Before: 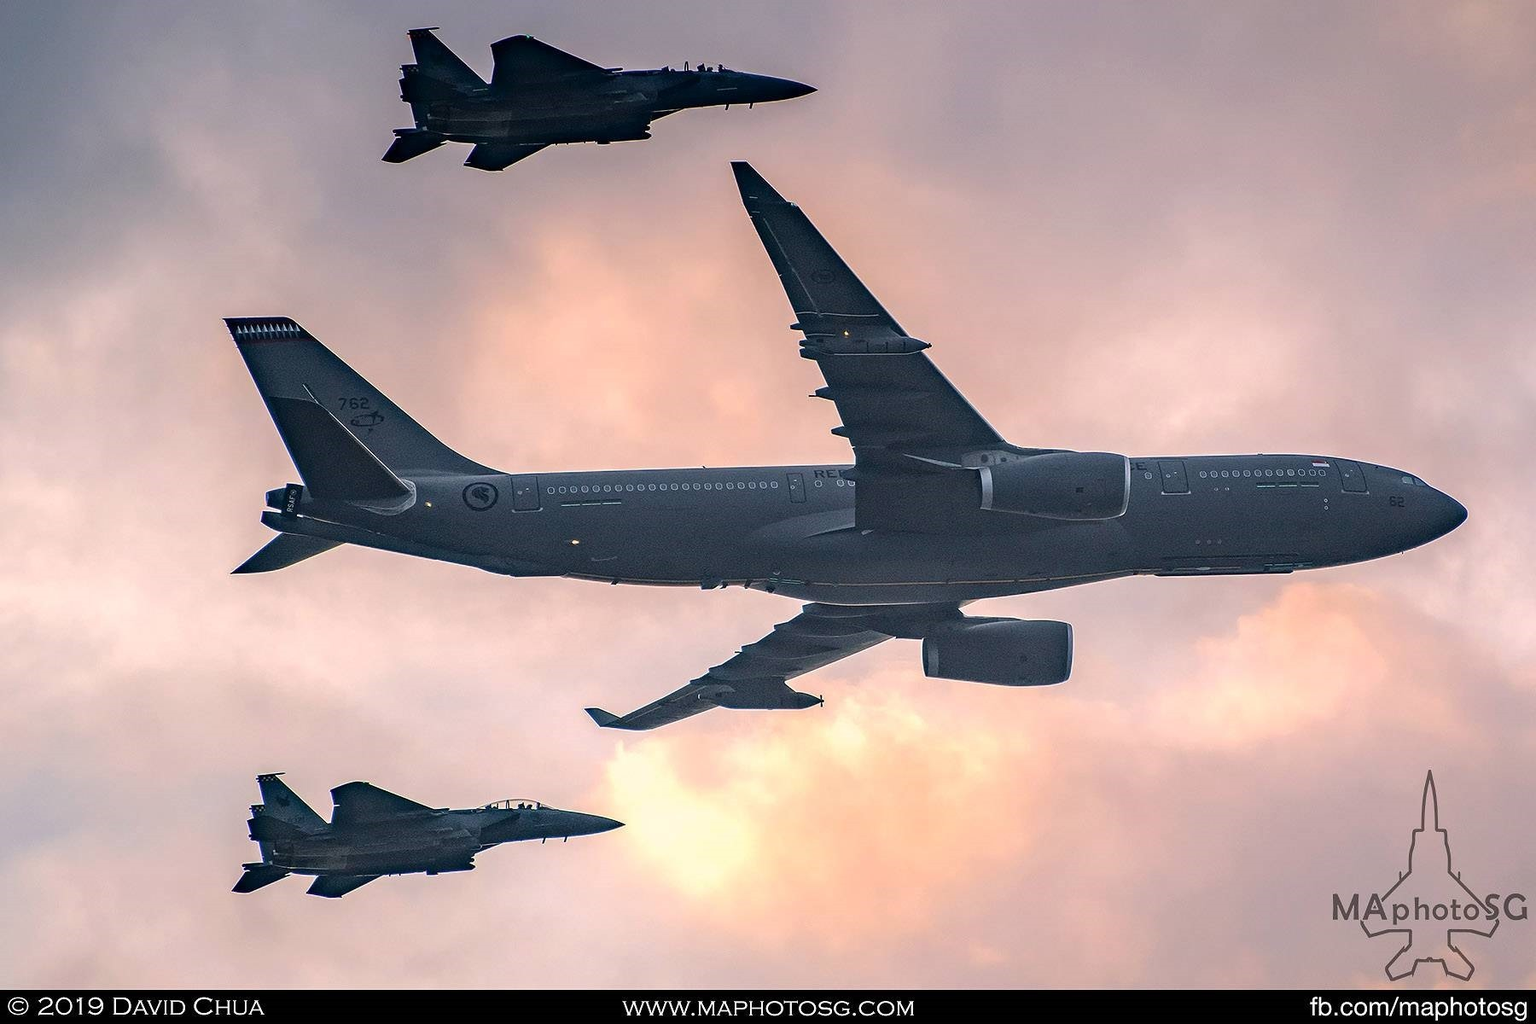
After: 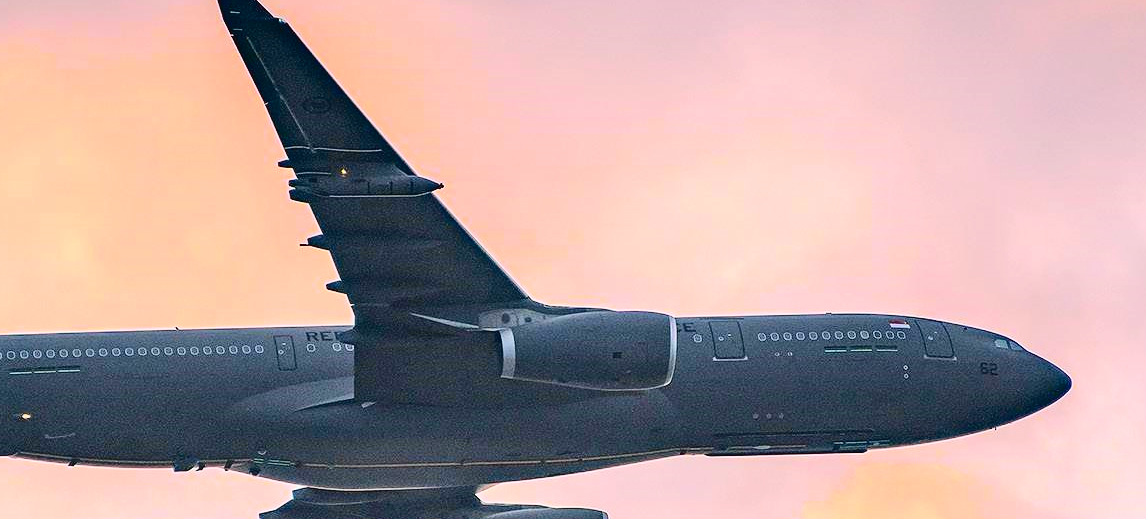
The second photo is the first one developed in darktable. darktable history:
tone curve: curves: ch0 [(0, 0.014) (0.12, 0.096) (0.386, 0.49) (0.54, 0.684) (0.751, 0.855) (0.89, 0.943) (0.998, 0.989)]; ch1 [(0, 0) (0.133, 0.099) (0.437, 0.41) (0.5, 0.5) (0.517, 0.536) (0.548, 0.575) (0.582, 0.631) (0.627, 0.688) (0.836, 0.868) (1, 1)]; ch2 [(0, 0) (0.374, 0.341) (0.456, 0.443) (0.478, 0.49) (0.501, 0.5) (0.528, 0.538) (0.55, 0.6) (0.572, 0.63) (0.702, 0.765) (1, 1)], color space Lab, independent channels, preserve colors none
crop: left 36.005%, top 18.293%, right 0.31%, bottom 38.444%
